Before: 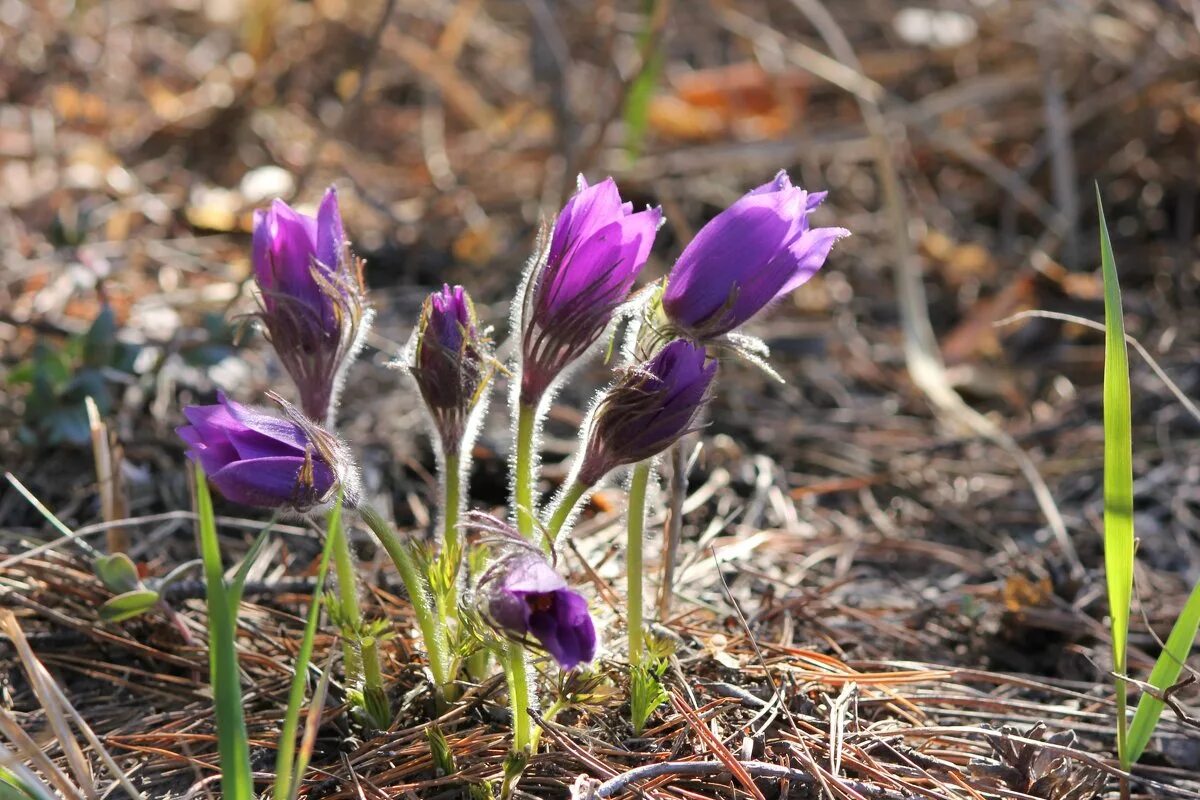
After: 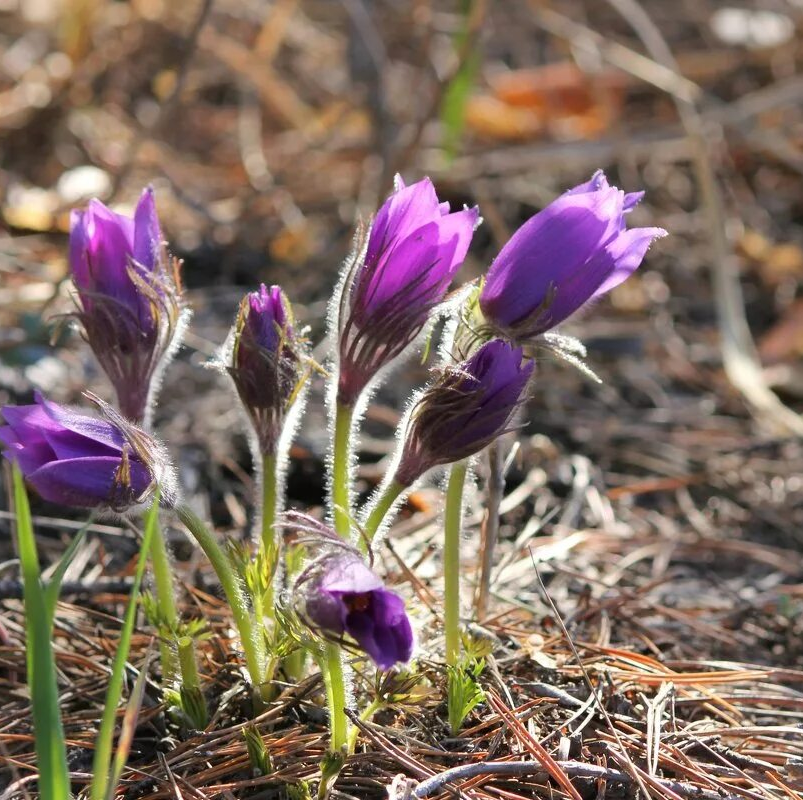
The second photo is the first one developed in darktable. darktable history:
crop and rotate: left 15.258%, right 17.813%
